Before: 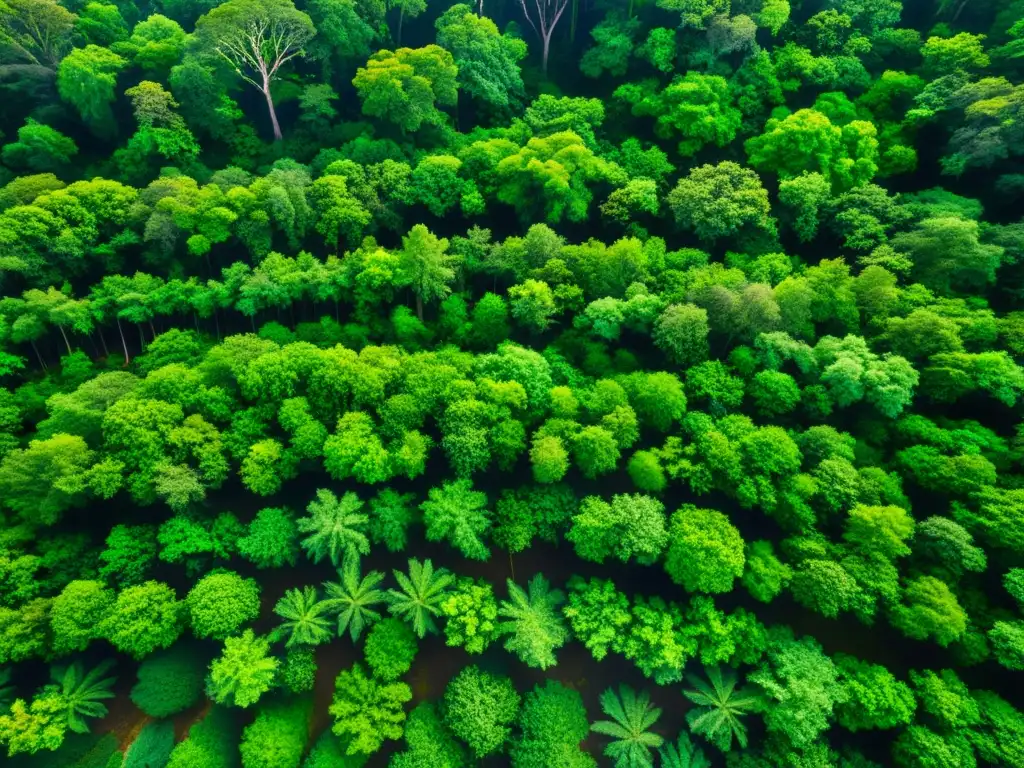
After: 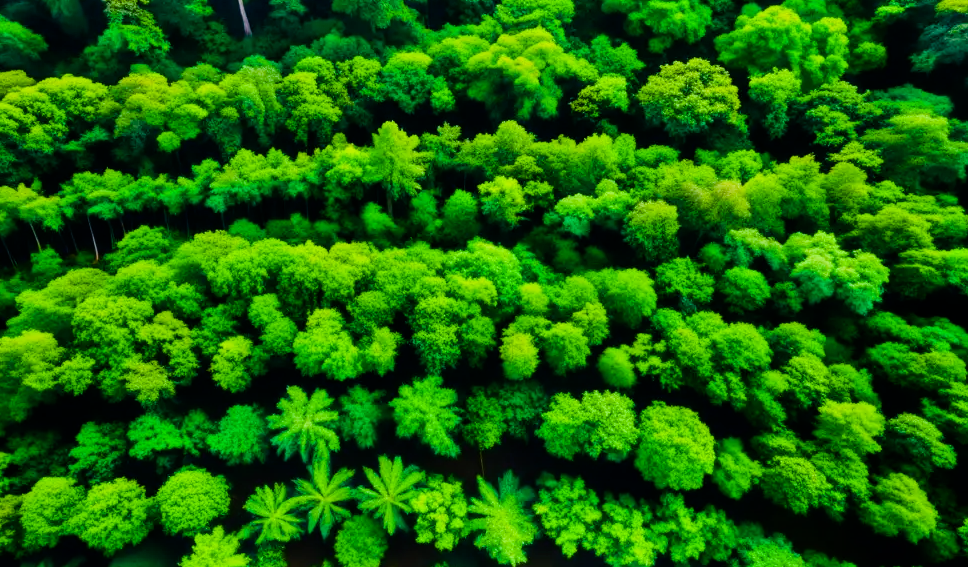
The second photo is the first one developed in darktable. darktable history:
color balance rgb: linear chroma grading › global chroma 15.416%, perceptual saturation grading › global saturation 20%, perceptual saturation grading › highlights -25.393%, perceptual saturation grading › shadows 24.735%, perceptual brilliance grading › highlights 20.49%, perceptual brilliance grading › mid-tones 21.06%, perceptual brilliance grading › shadows -19.573%, global vibrance 23.482%
crop and rotate: left 2.973%, top 13.504%, right 2.43%, bottom 12.628%
filmic rgb: black relative exposure -7.65 EV, white relative exposure 4.56 EV, hardness 3.61
